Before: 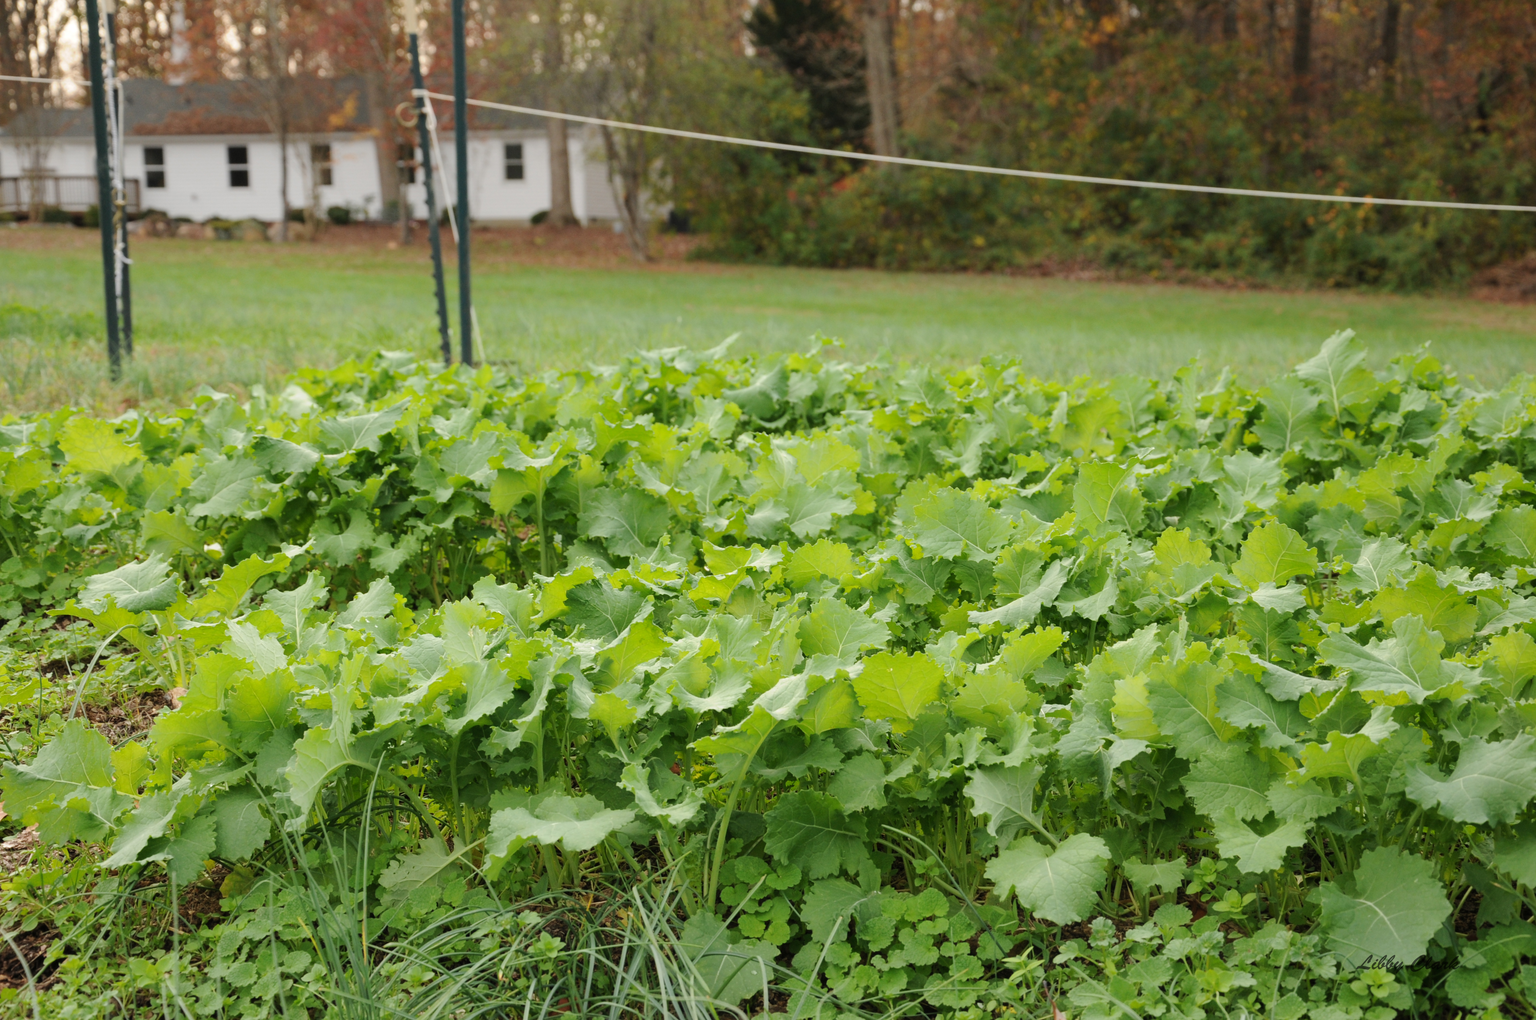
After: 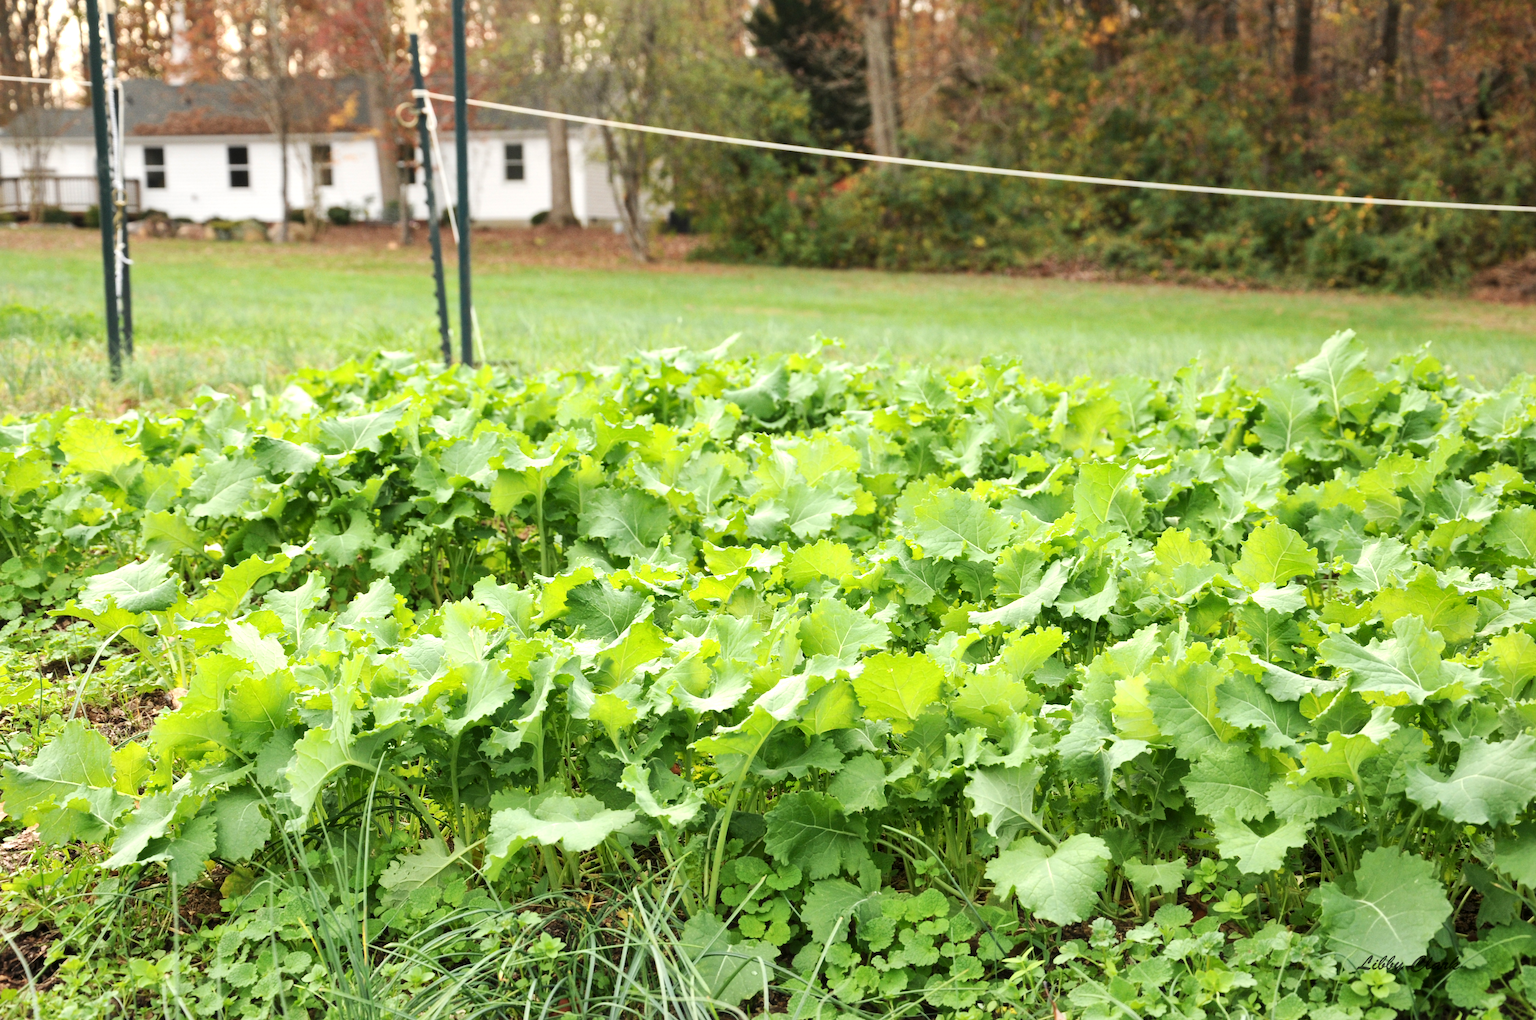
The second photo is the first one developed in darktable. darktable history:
exposure: black level correction 0, exposure 0.702 EV, compensate highlight preservation false
local contrast: mode bilateral grid, contrast 20, coarseness 49, detail 130%, midtone range 0.2
contrast brightness saturation: contrast 0.102, brightness 0.013, saturation 0.021
